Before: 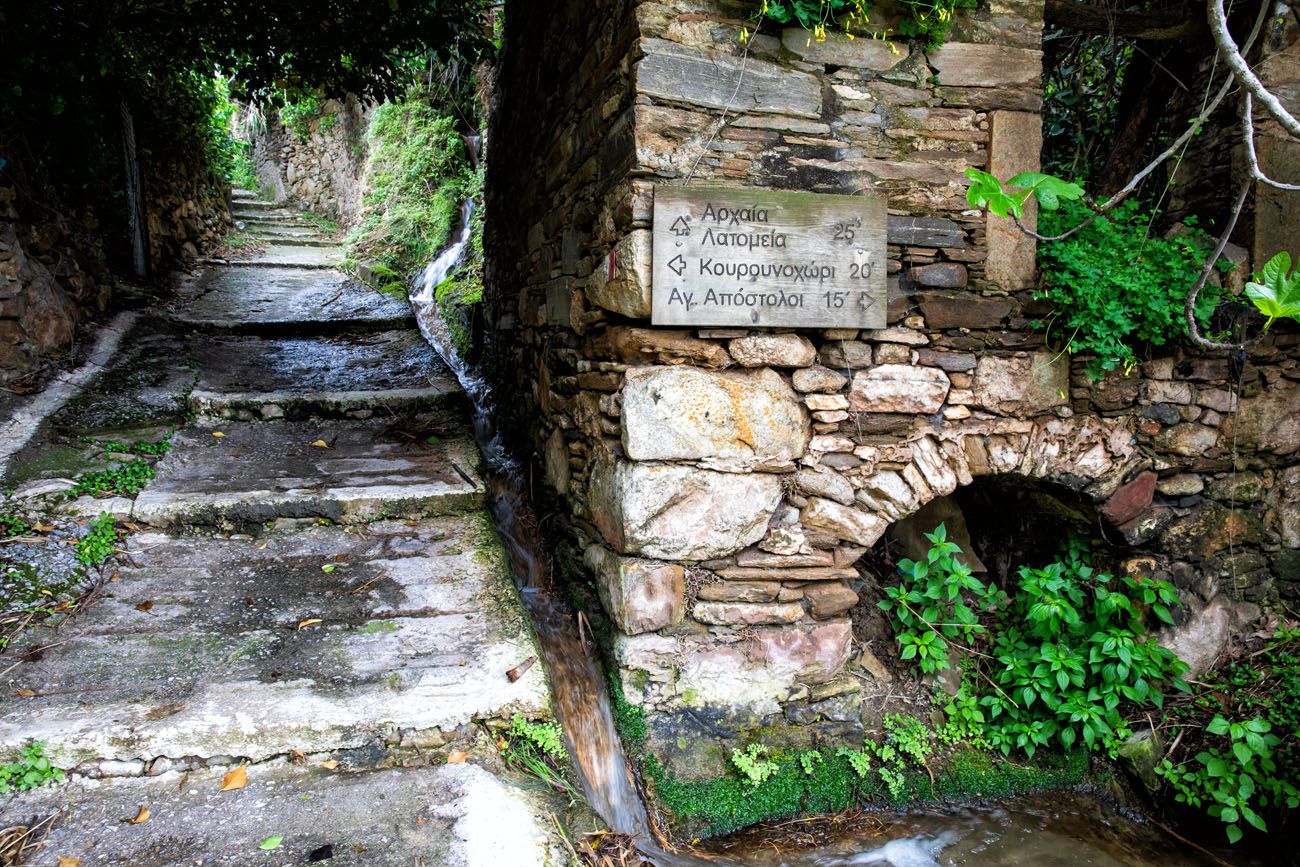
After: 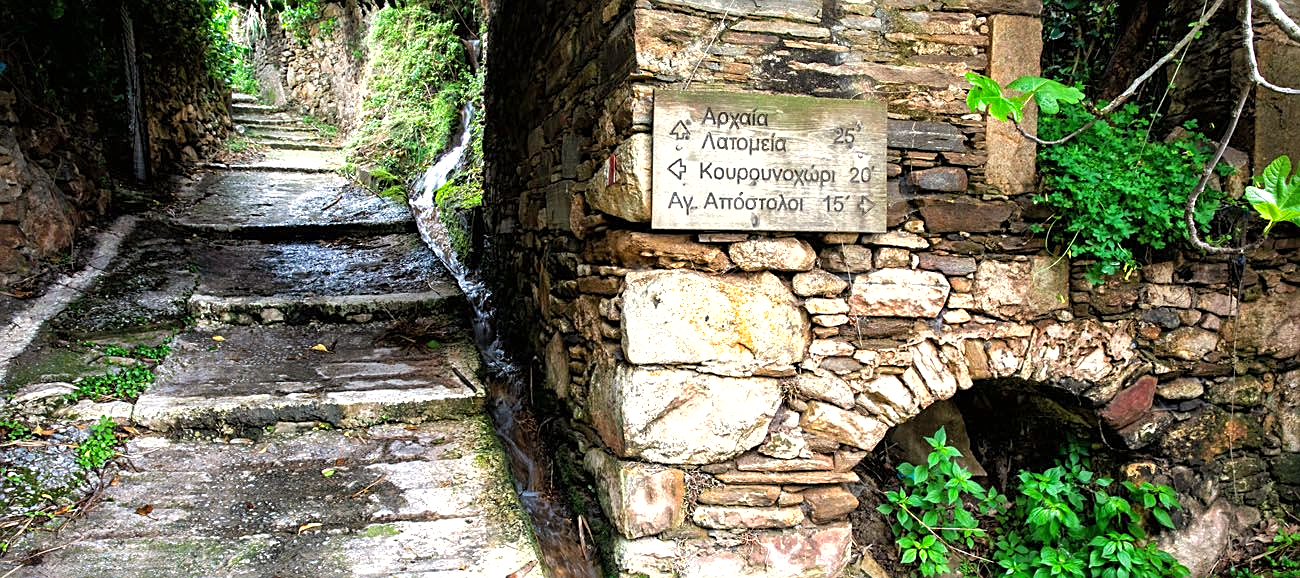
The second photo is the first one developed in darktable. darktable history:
exposure: exposure 0.6 EV, compensate highlight preservation false
white balance: red 1.045, blue 0.932
sharpen: on, module defaults
crop: top 11.166%, bottom 22.168%
tone equalizer: on, module defaults
shadows and highlights: shadows 10, white point adjustment 1, highlights -40
